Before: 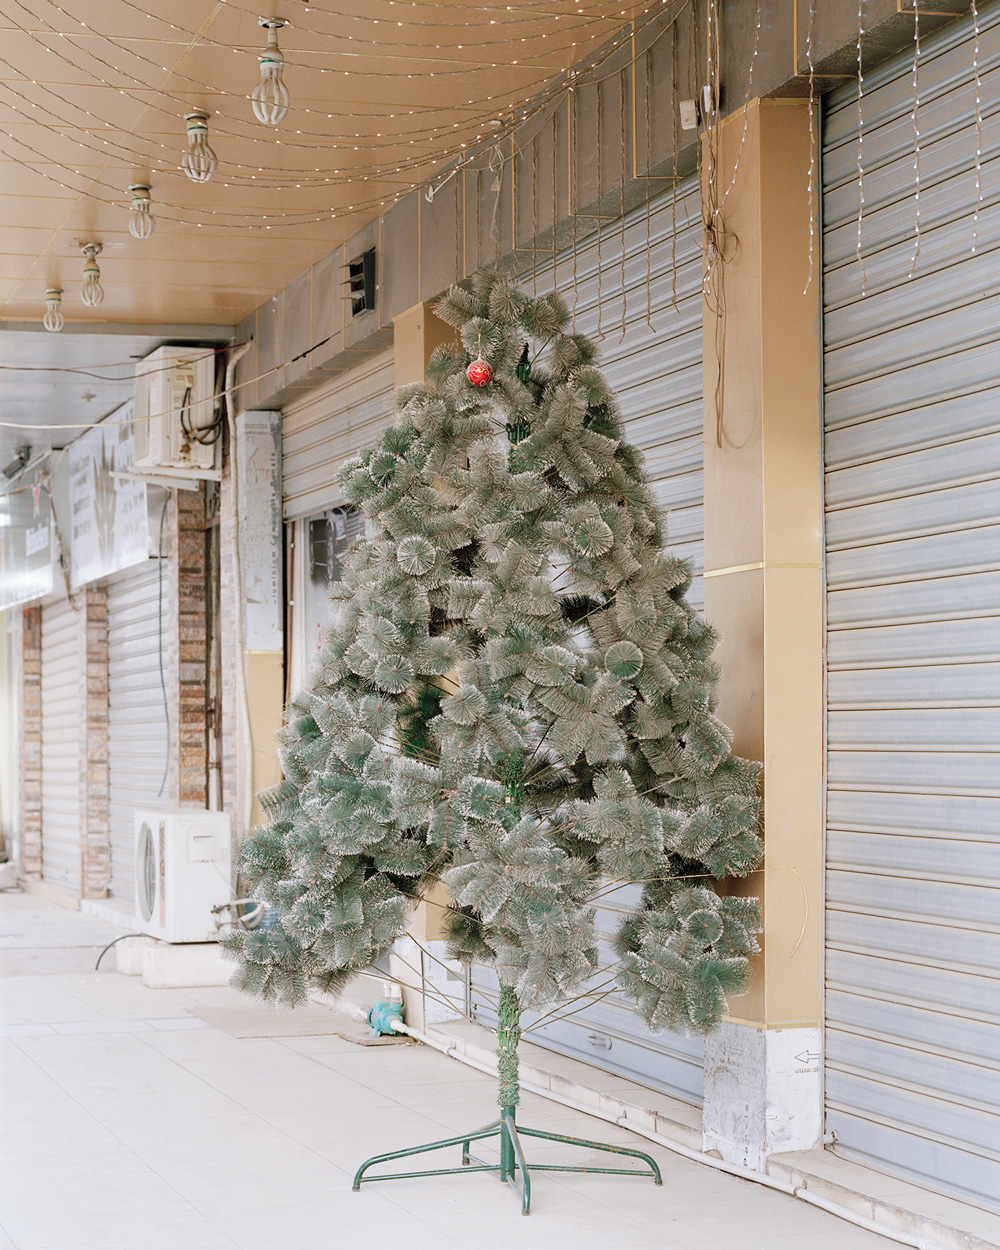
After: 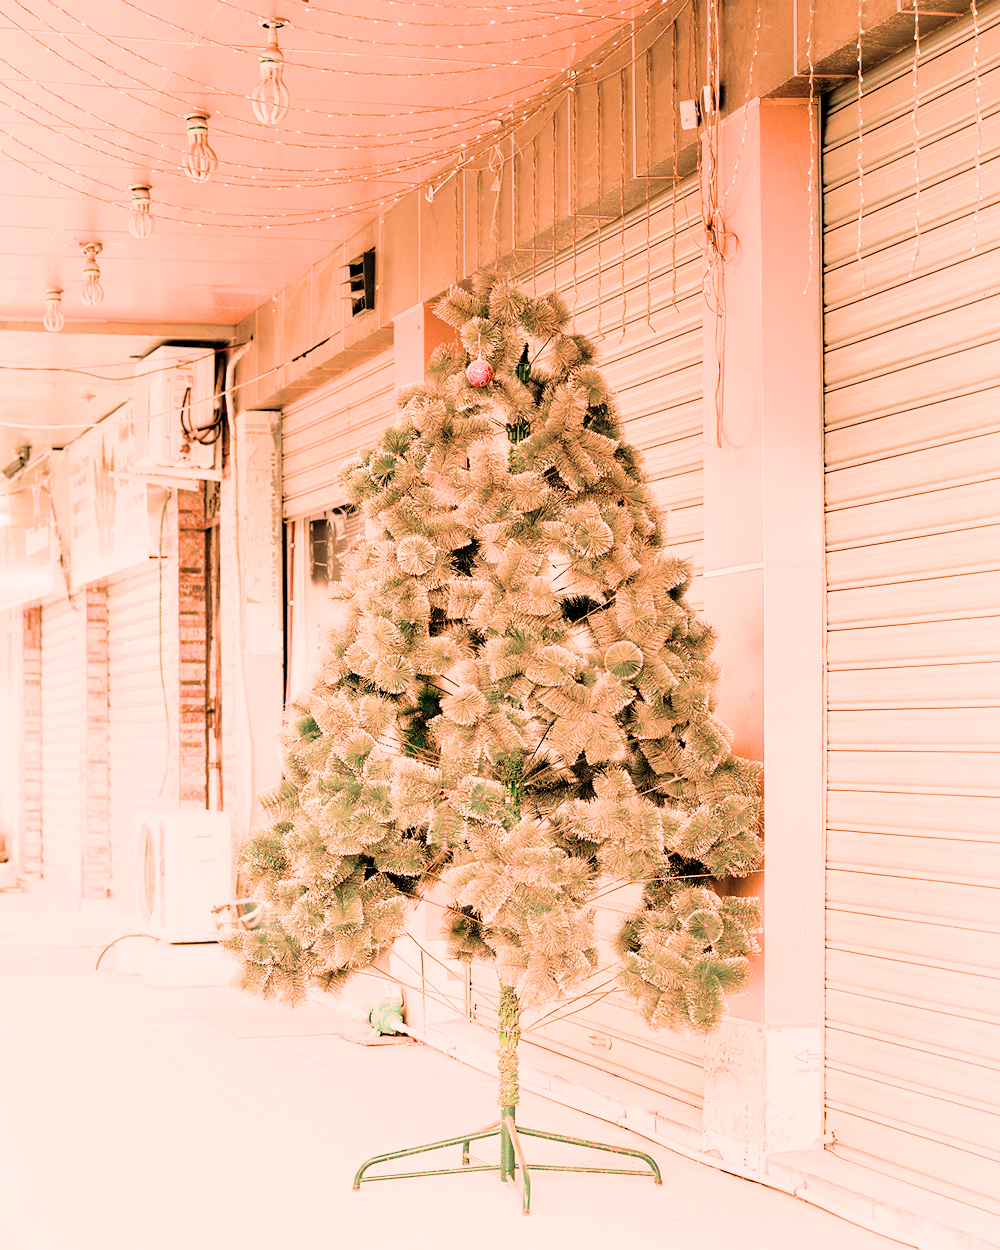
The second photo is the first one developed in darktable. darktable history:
white balance: red 1.467, blue 0.684
filmic rgb: black relative exposure -5 EV, hardness 2.88, contrast 1.3, highlights saturation mix -30%
exposure: exposure 0.935 EV, compensate highlight preservation false
